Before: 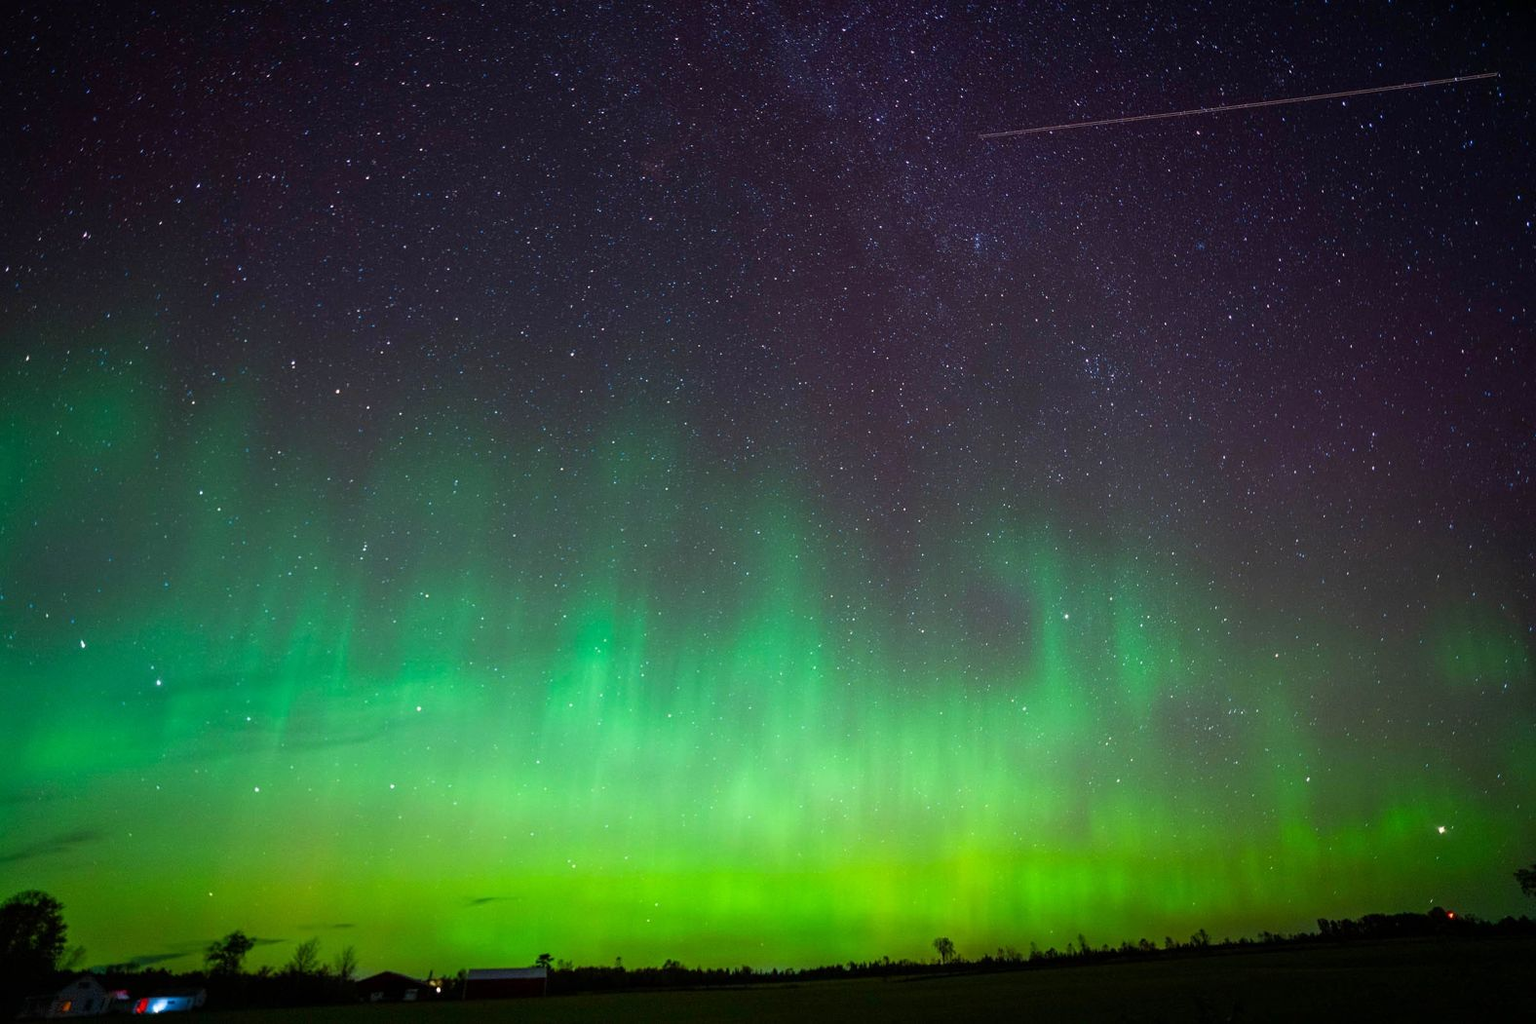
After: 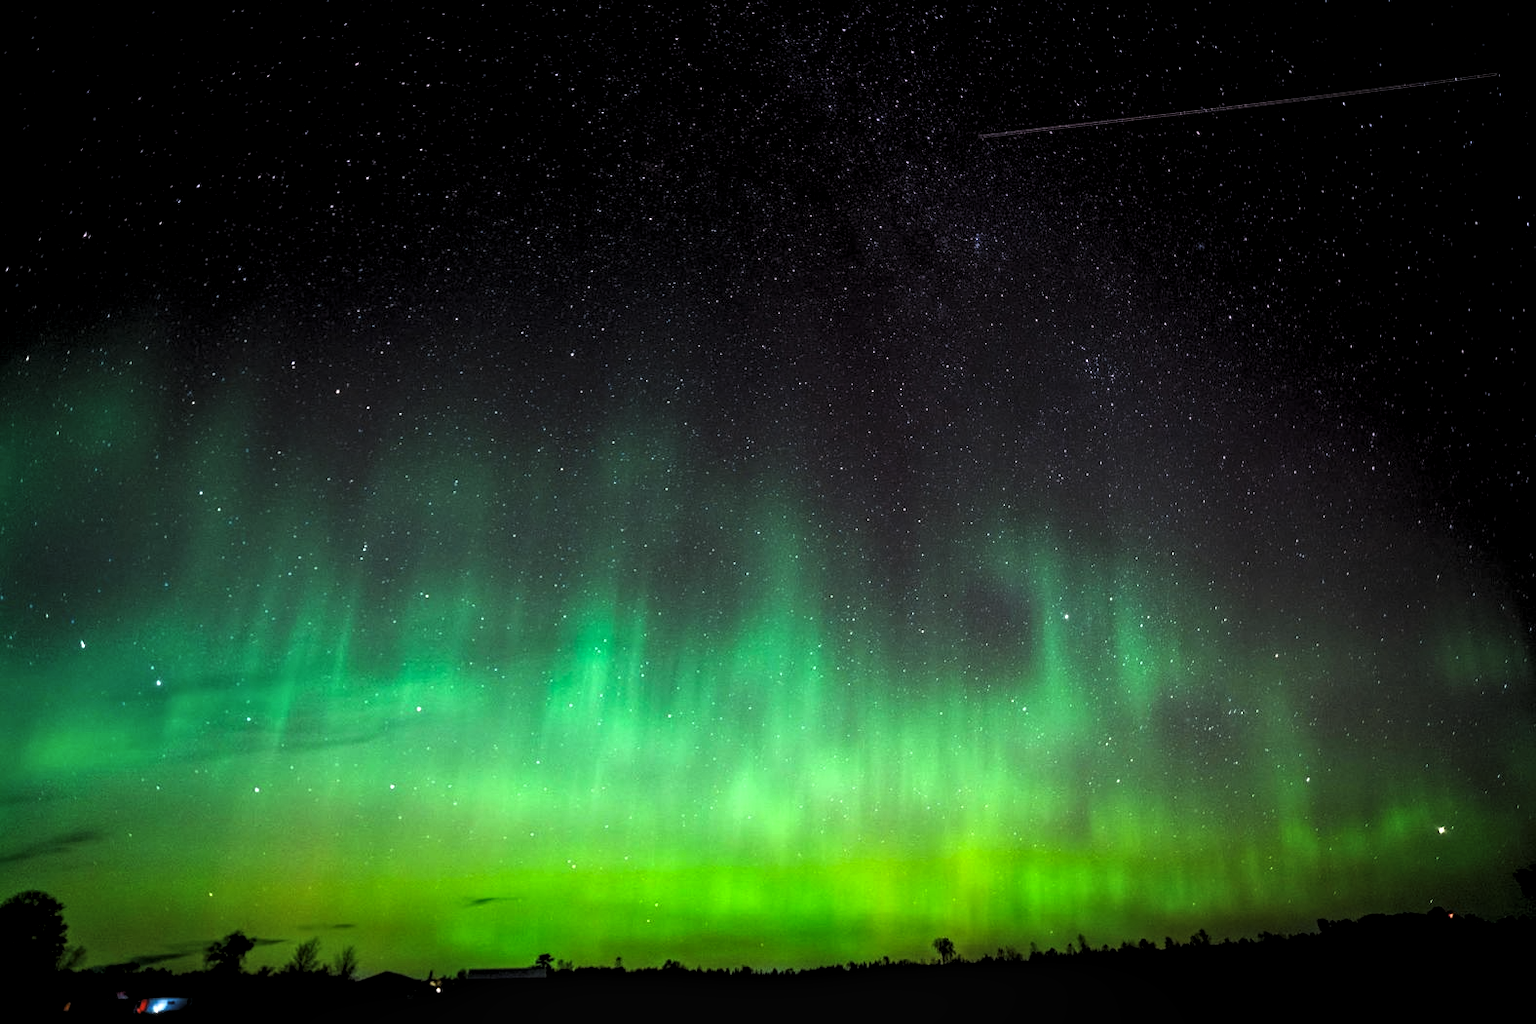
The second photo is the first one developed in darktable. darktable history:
levels: gray 50.83%, levels [0.129, 0.519, 0.867]
local contrast: on, module defaults
exposure: exposure -0.04 EV, compensate exposure bias true, compensate highlight preservation false
